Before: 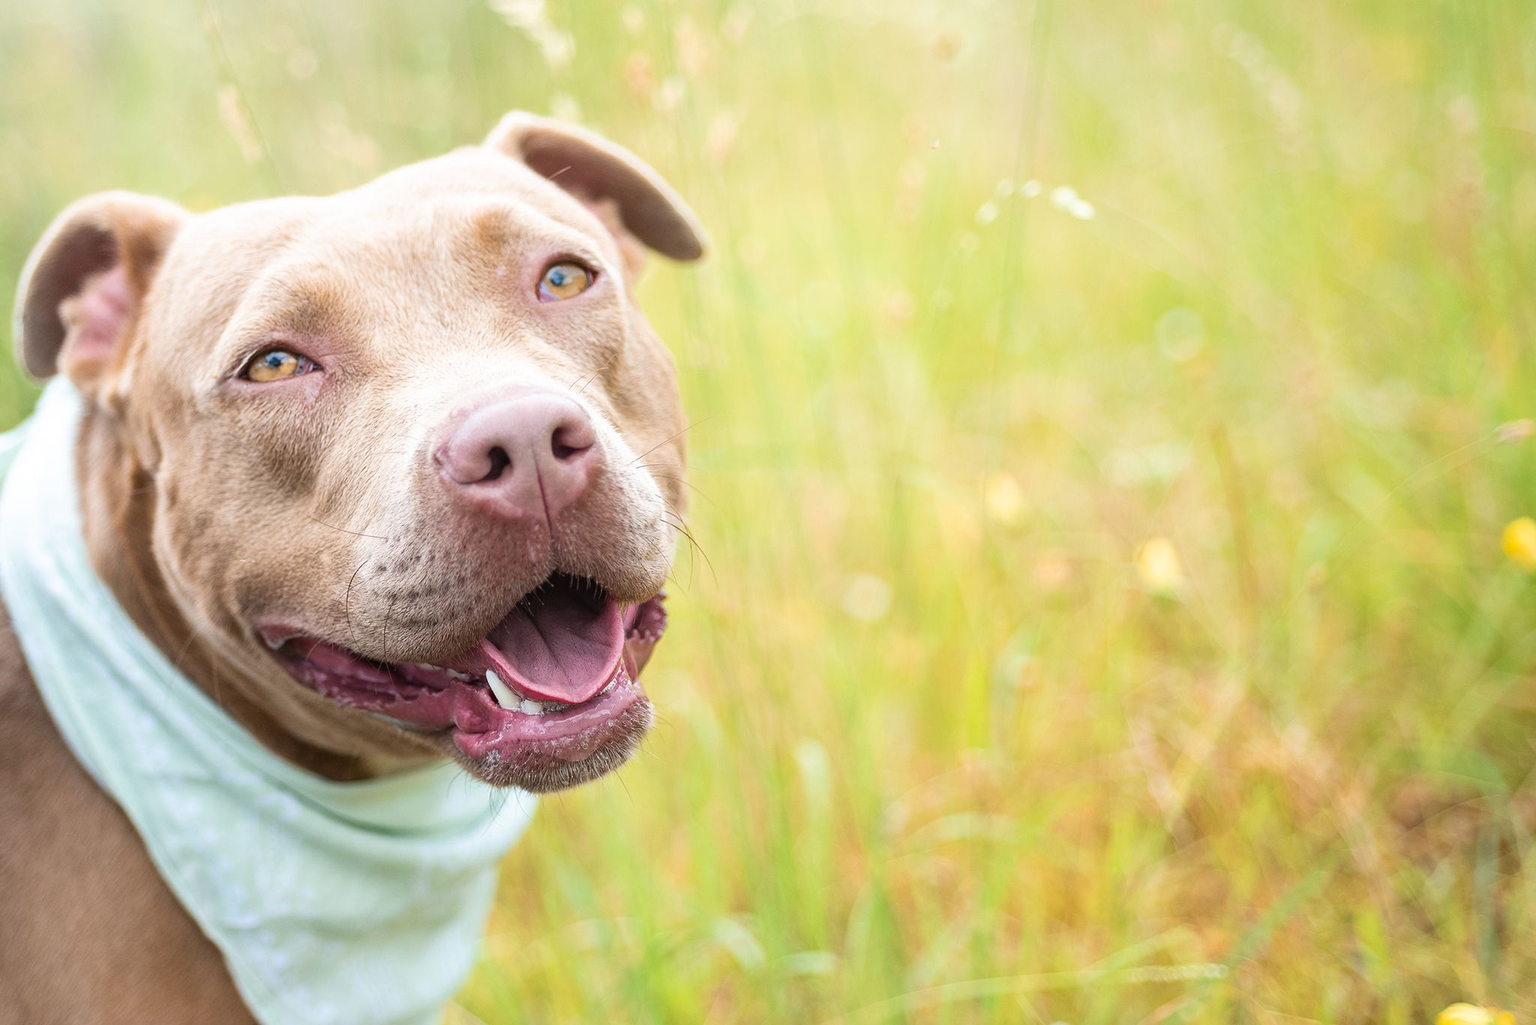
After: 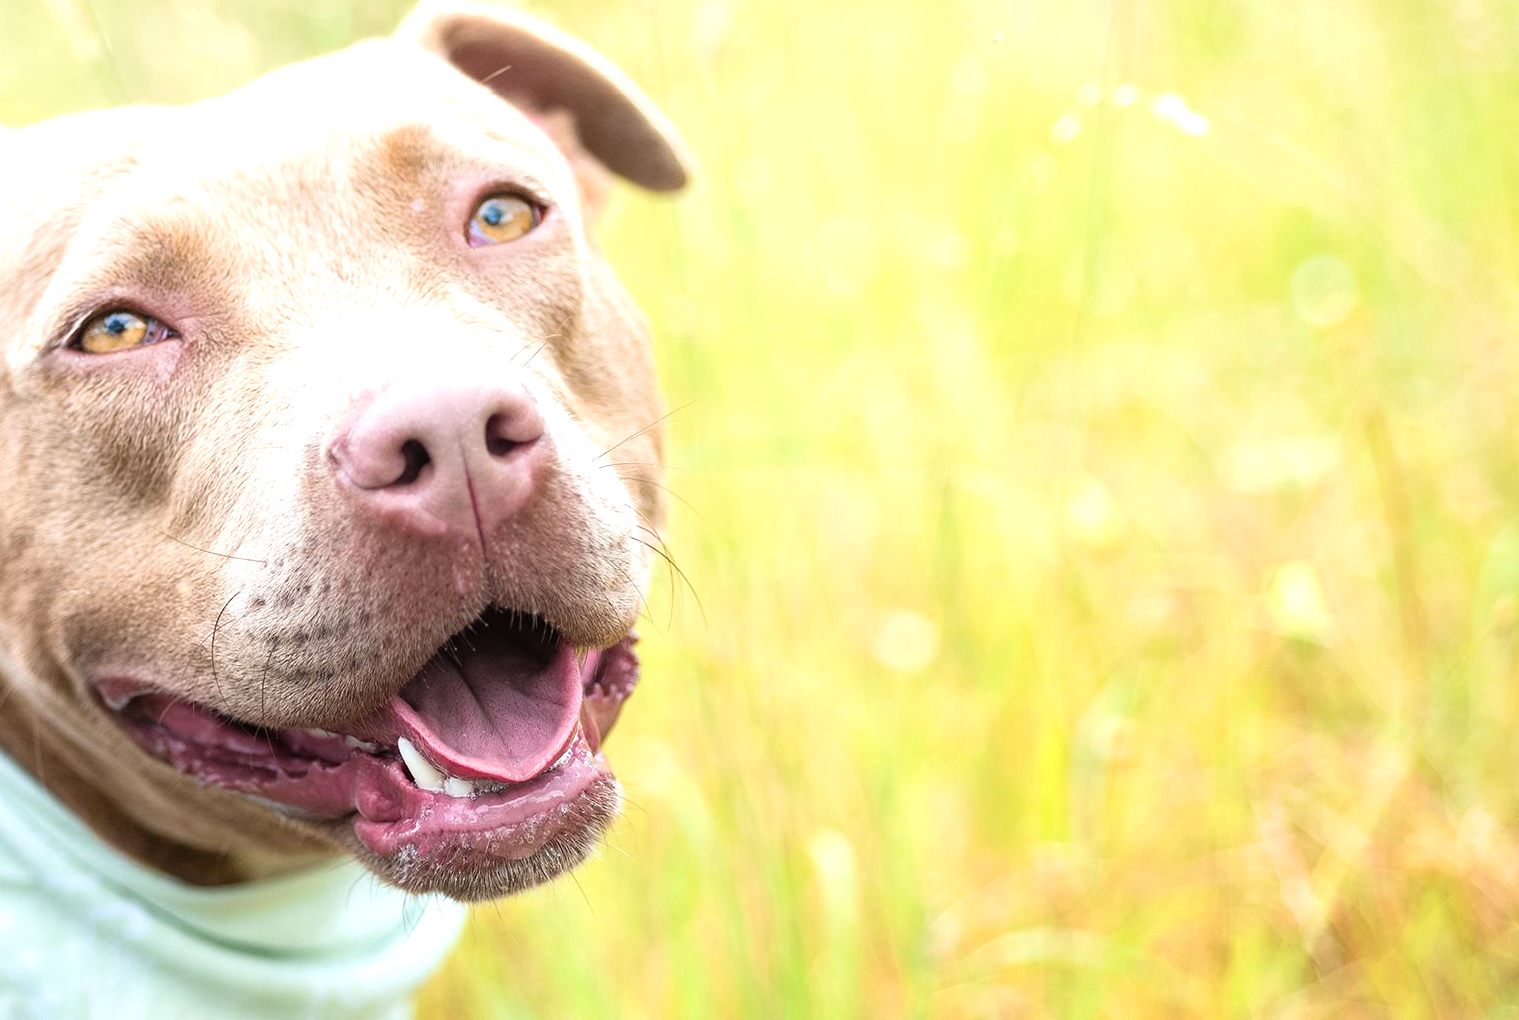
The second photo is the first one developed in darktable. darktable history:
crop and rotate: left 12.222%, top 11.453%, right 13.582%, bottom 13.919%
tone equalizer: -8 EV -0.404 EV, -7 EV -0.371 EV, -6 EV -0.341 EV, -5 EV -0.216 EV, -3 EV 0.248 EV, -2 EV 0.308 EV, -1 EV 0.38 EV, +0 EV 0.415 EV
